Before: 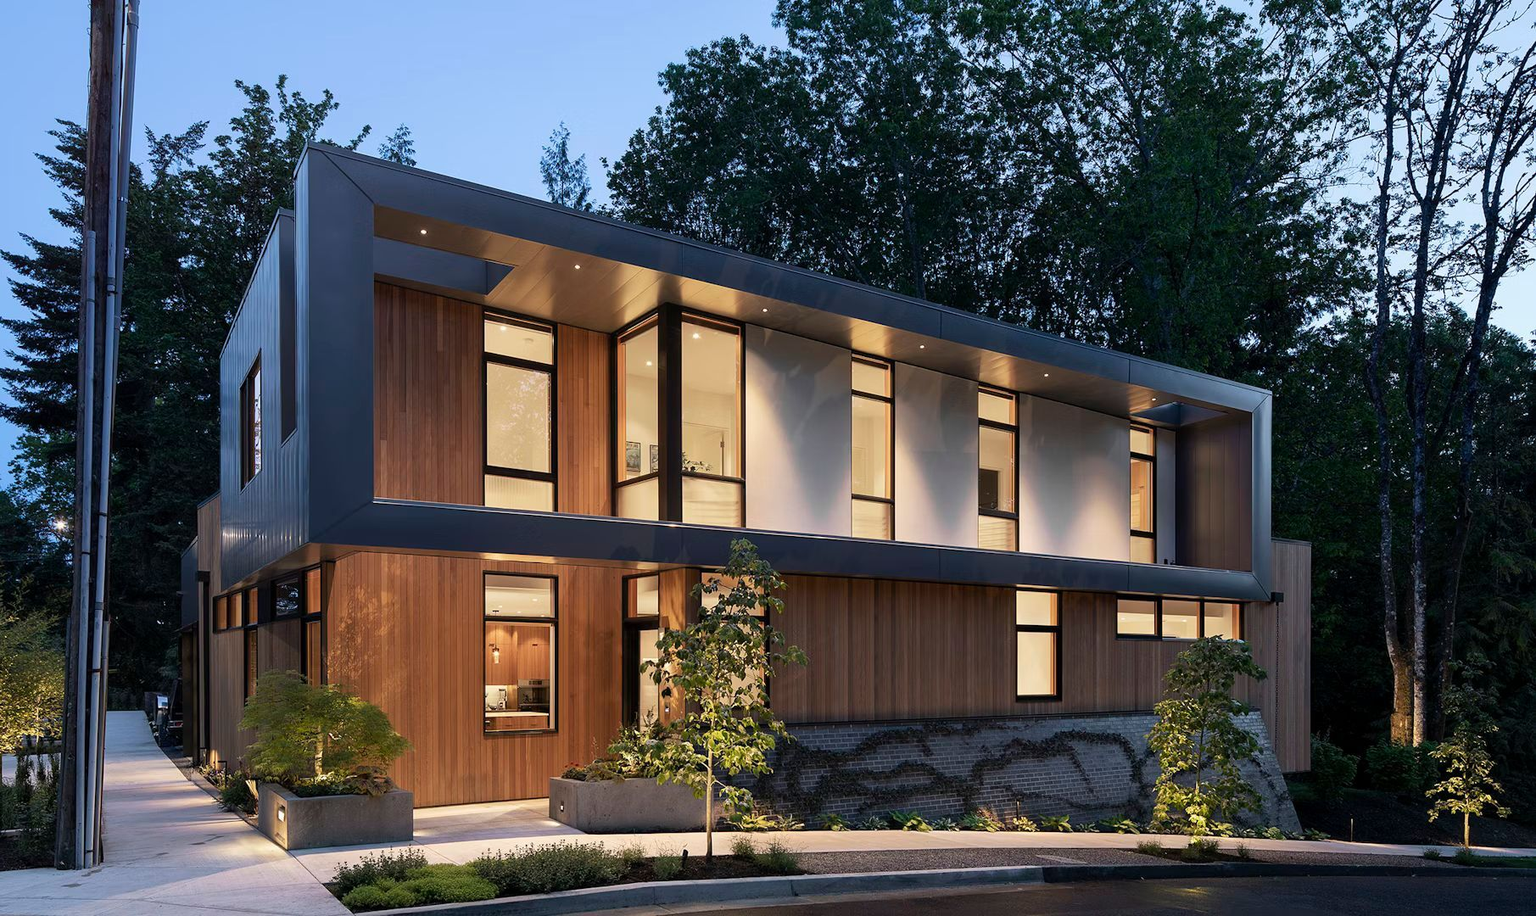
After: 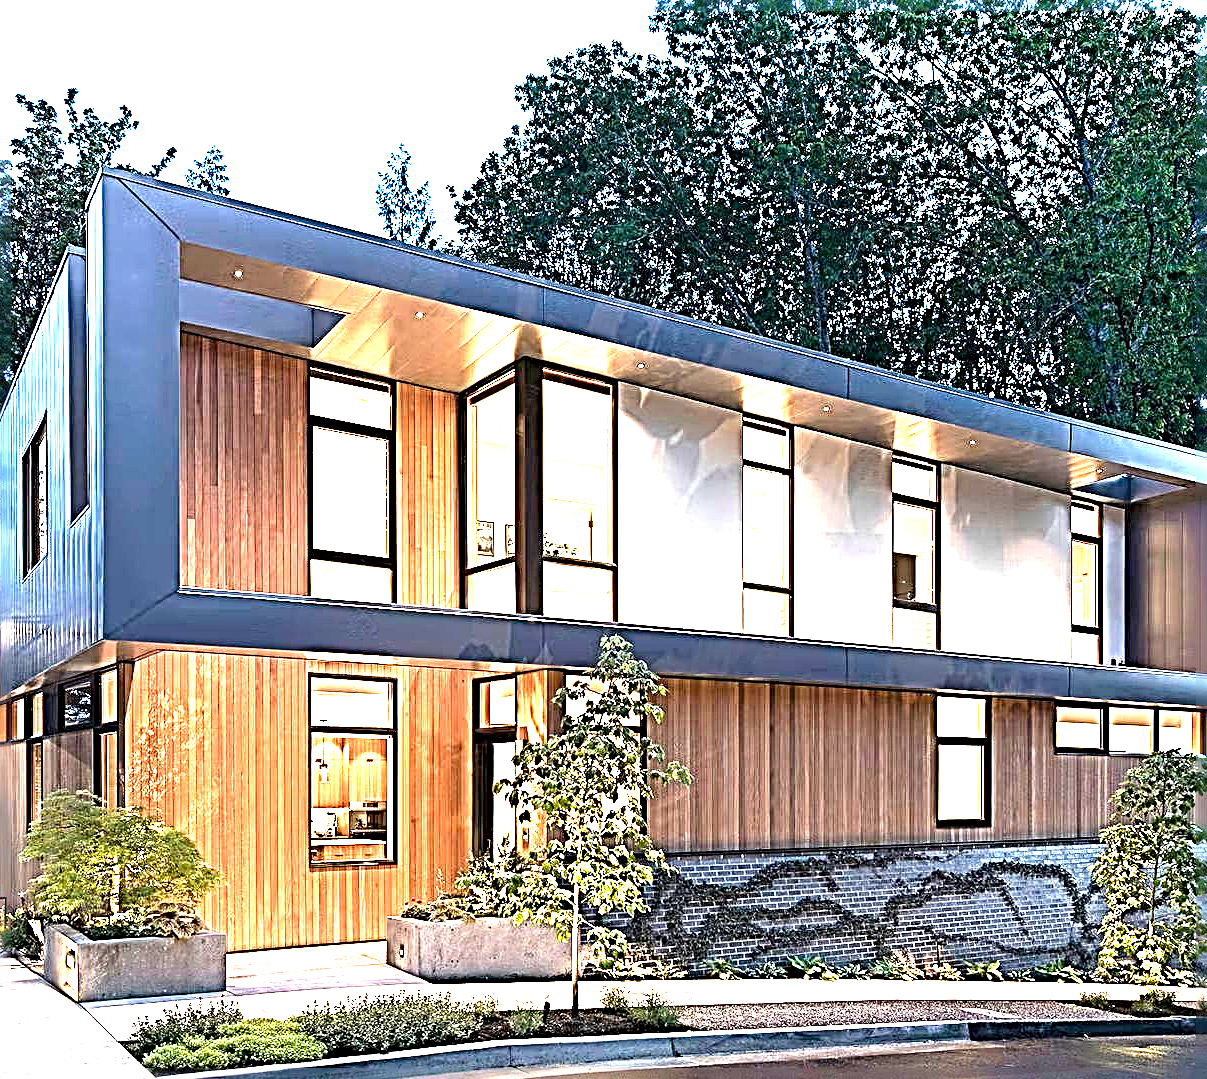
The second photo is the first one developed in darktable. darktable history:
crop and rotate: left 14.436%, right 18.898%
exposure: black level correction 0.001, exposure 2.607 EV, compensate exposure bias true, compensate highlight preservation false
sharpen: radius 4.001, amount 2
